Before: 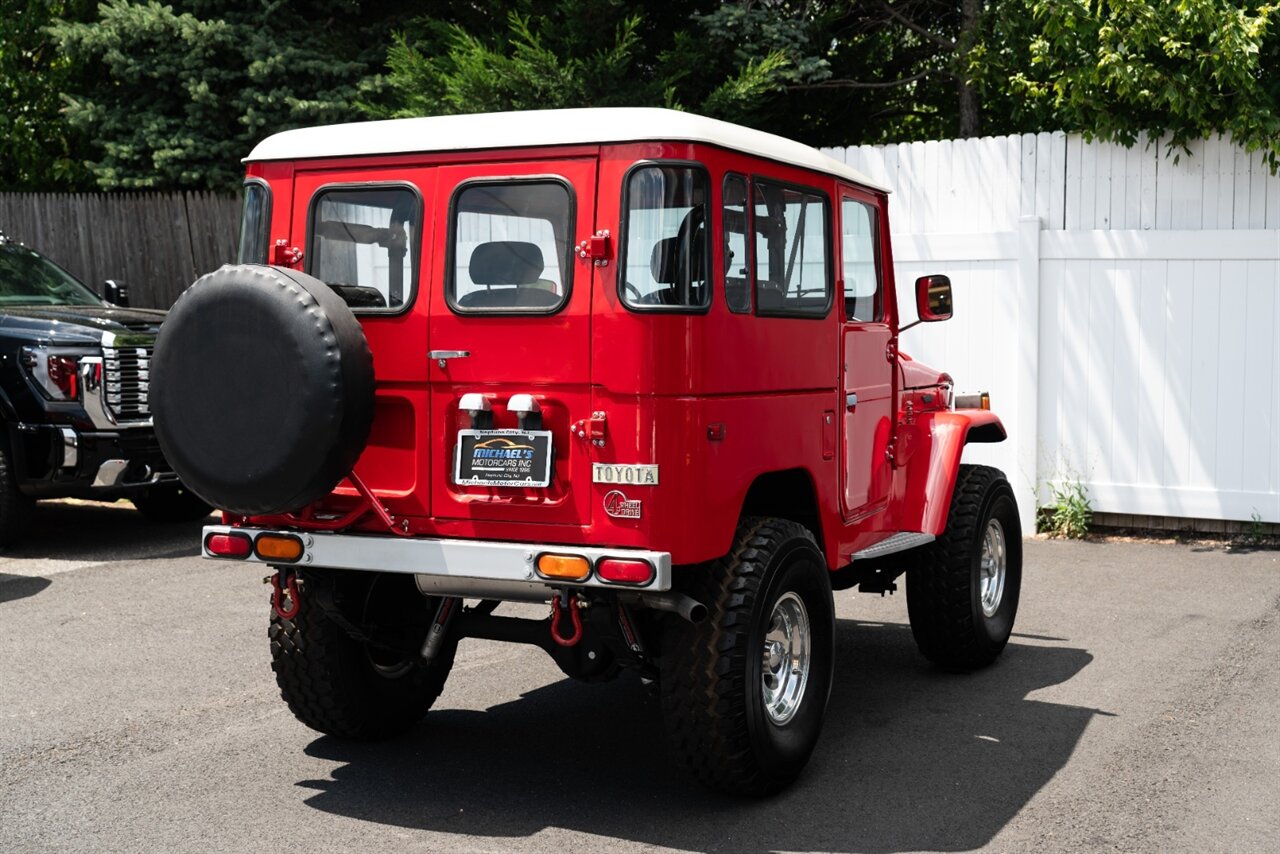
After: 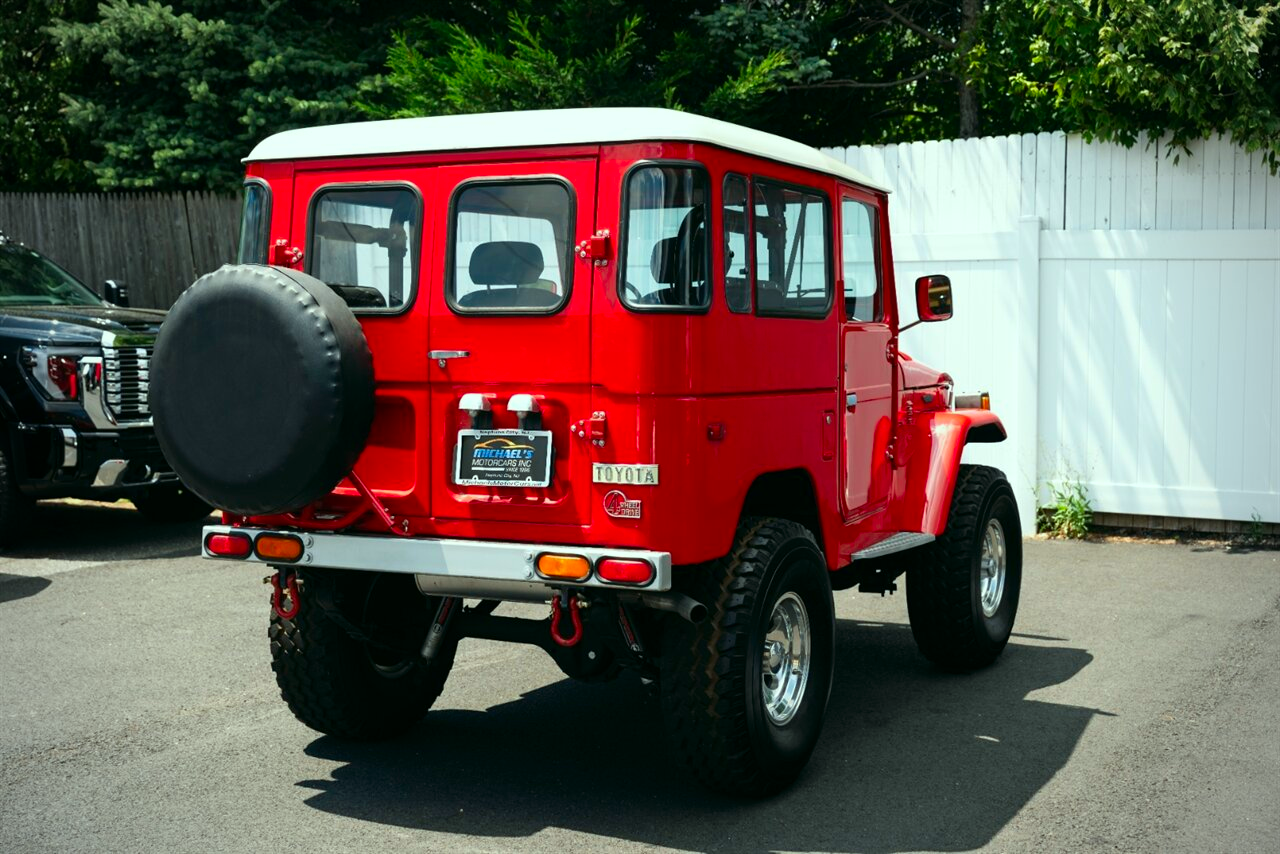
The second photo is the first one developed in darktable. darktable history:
vignetting: unbound false
color correction: highlights a* -7.33, highlights b* 1.26, shadows a* -3.55, saturation 1.4
